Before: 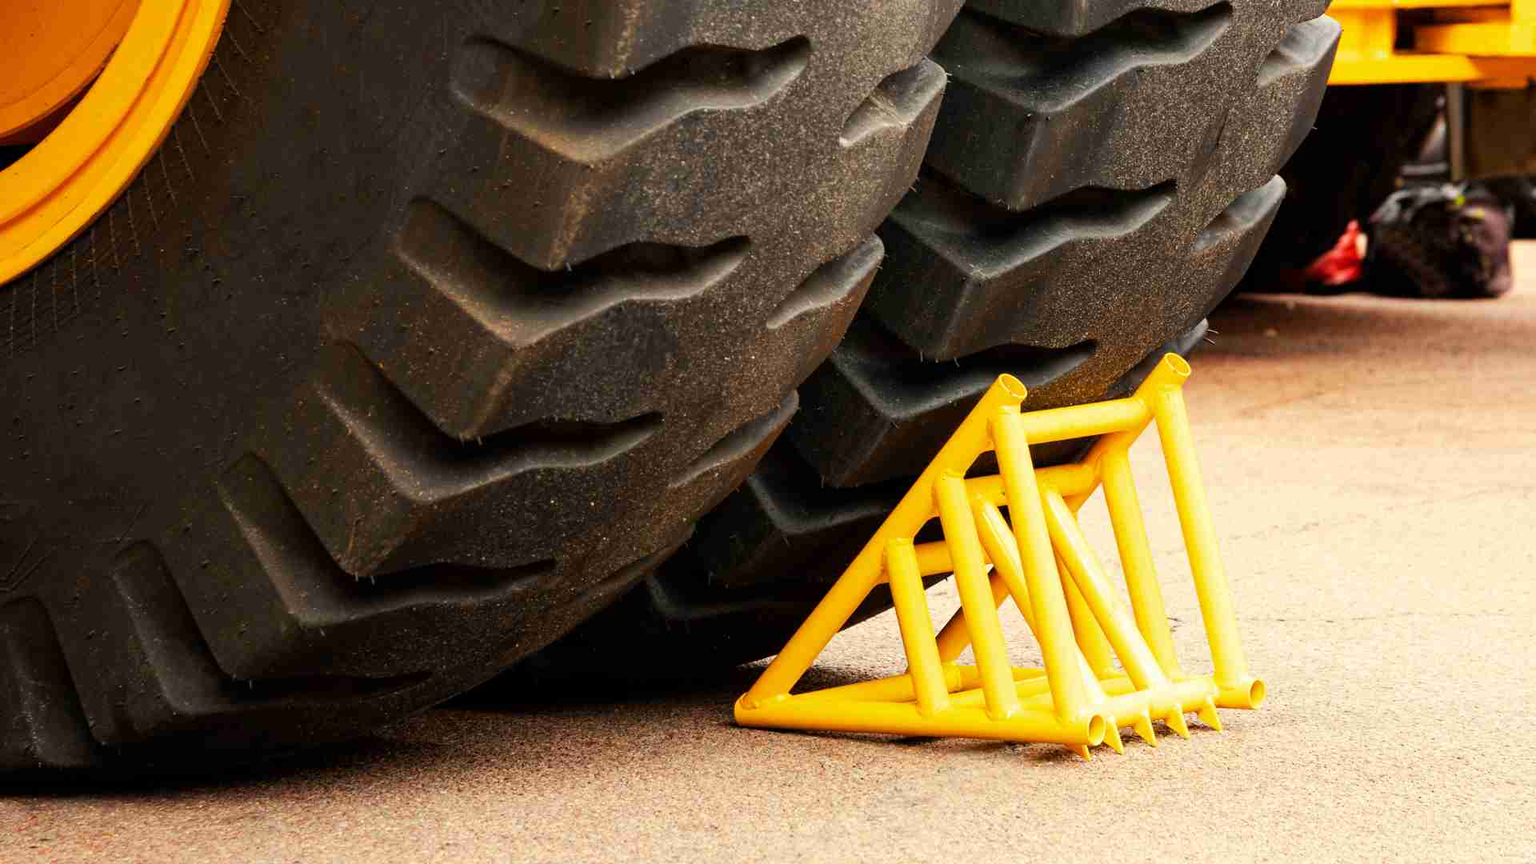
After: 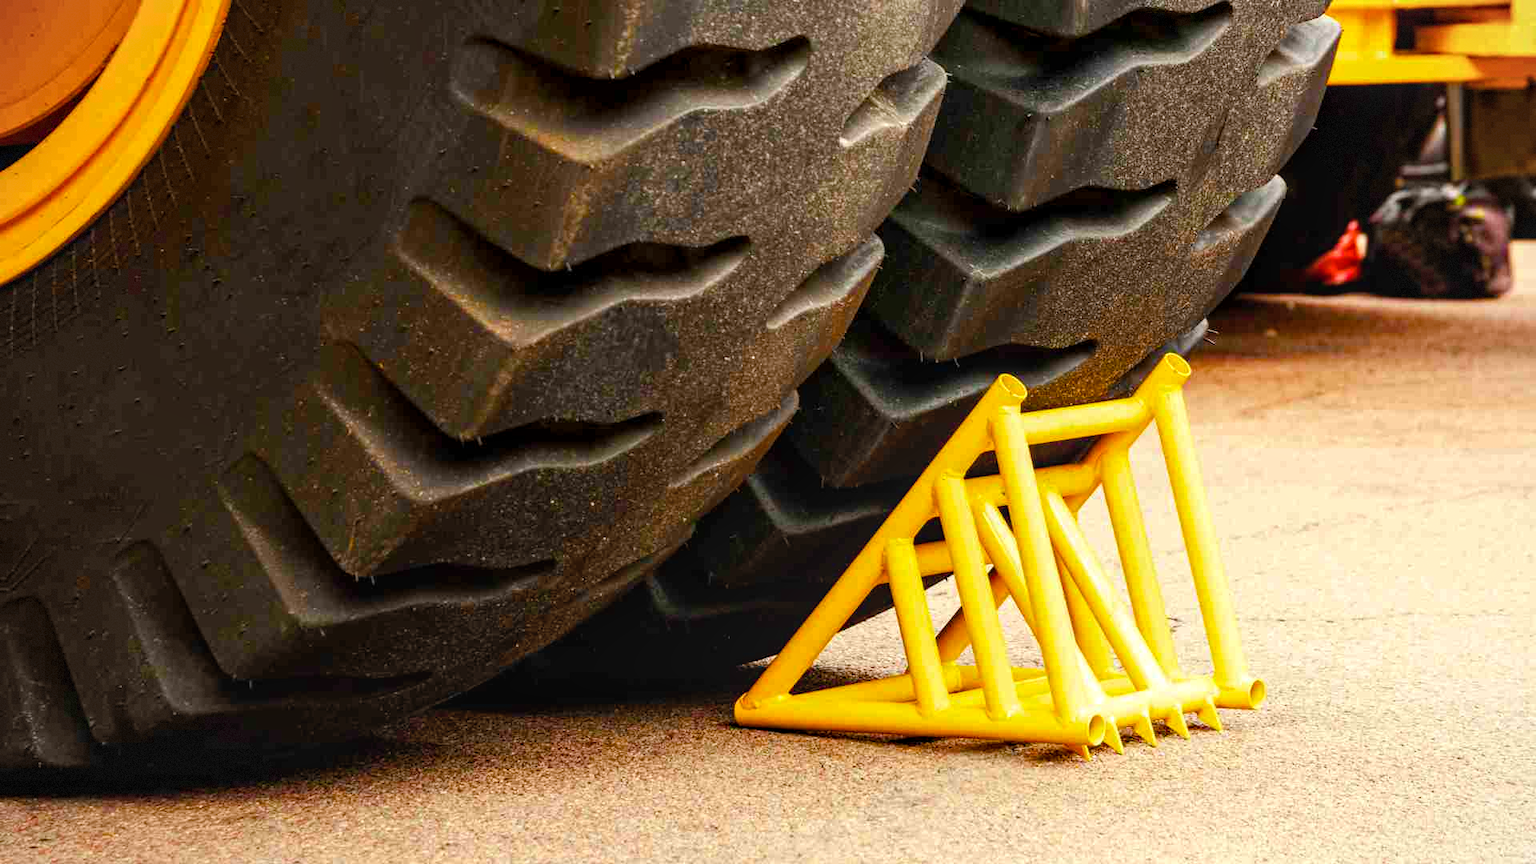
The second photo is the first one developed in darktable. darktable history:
local contrast: on, module defaults
vignetting: fall-off start 85%, fall-off radius 80%, brightness -0.182, saturation -0.3, width/height ratio 1.219, dithering 8-bit output, unbound false
color balance rgb: linear chroma grading › global chroma 8.12%, perceptual saturation grading › global saturation 9.07%, perceptual saturation grading › highlights -13.84%, perceptual saturation grading › mid-tones 14.88%, perceptual saturation grading › shadows 22.8%, perceptual brilliance grading › highlights 2.61%, global vibrance 12.07%
